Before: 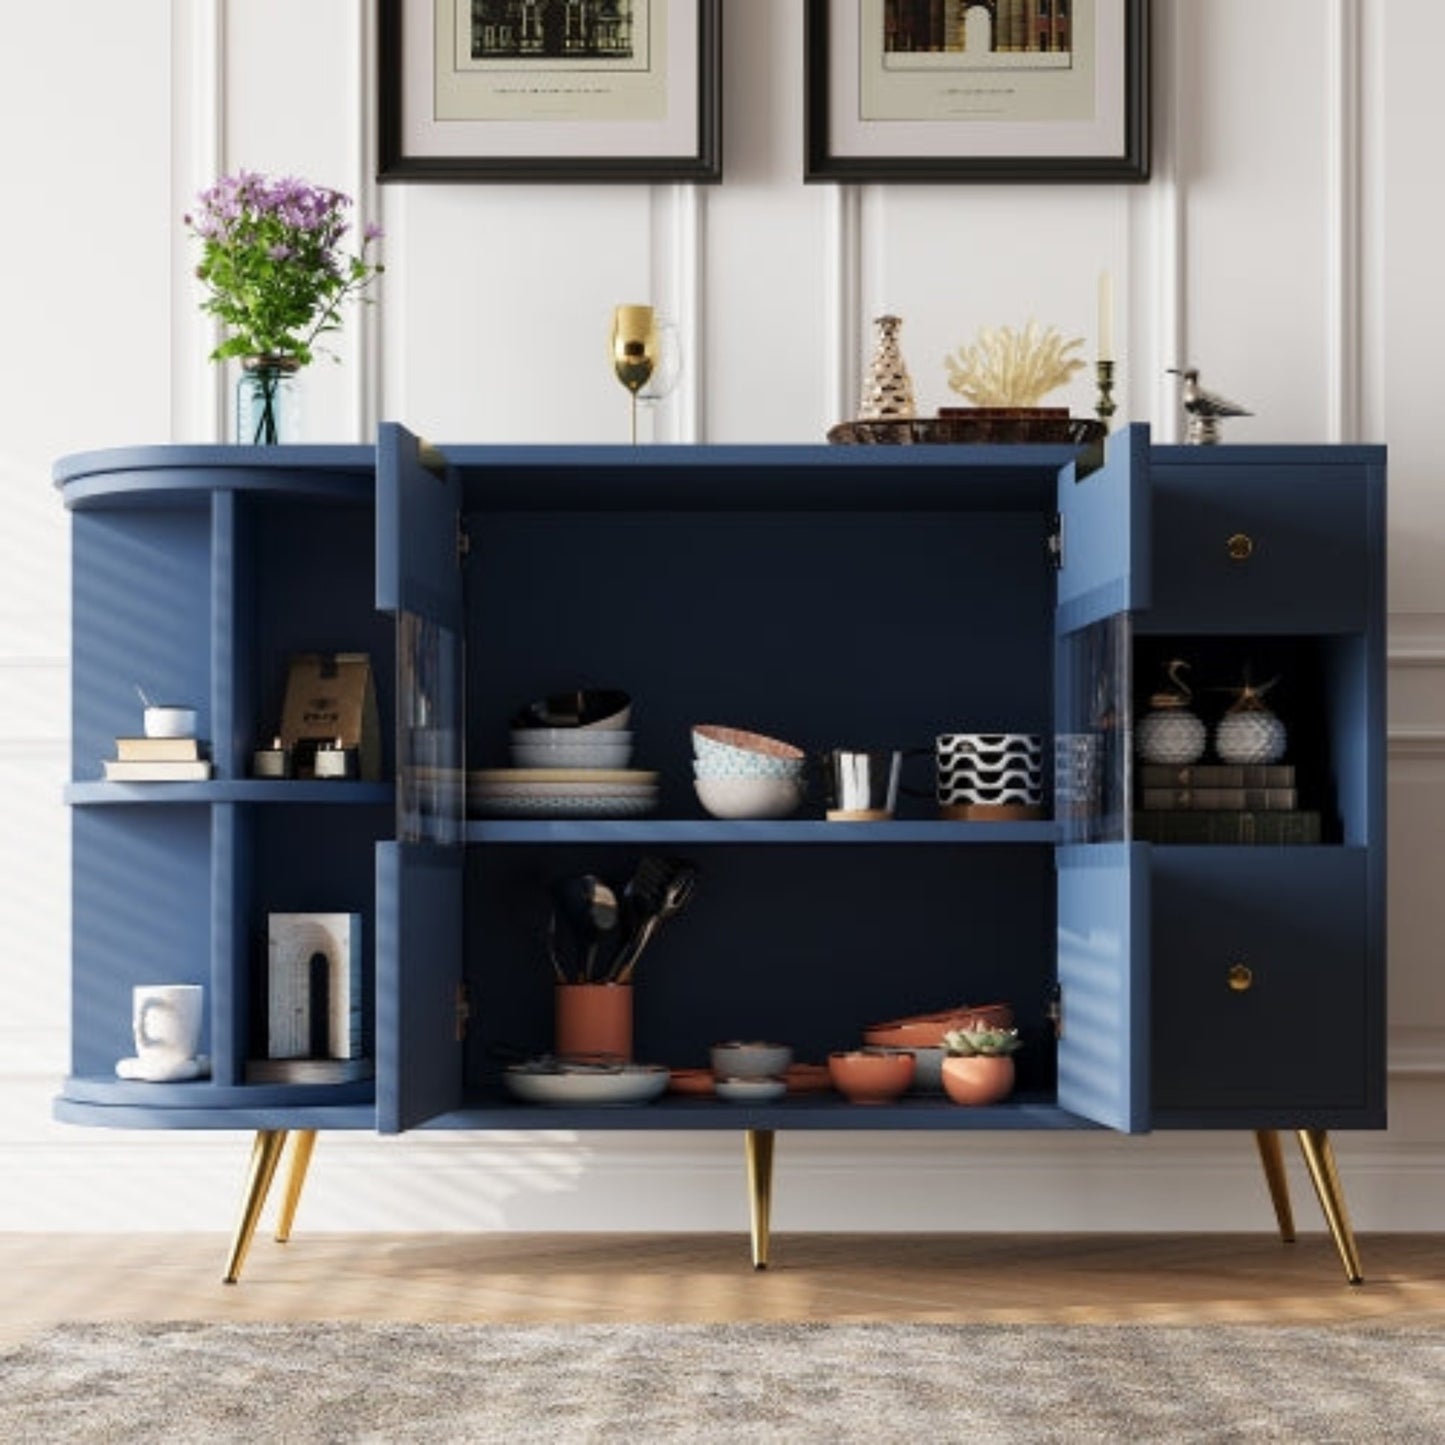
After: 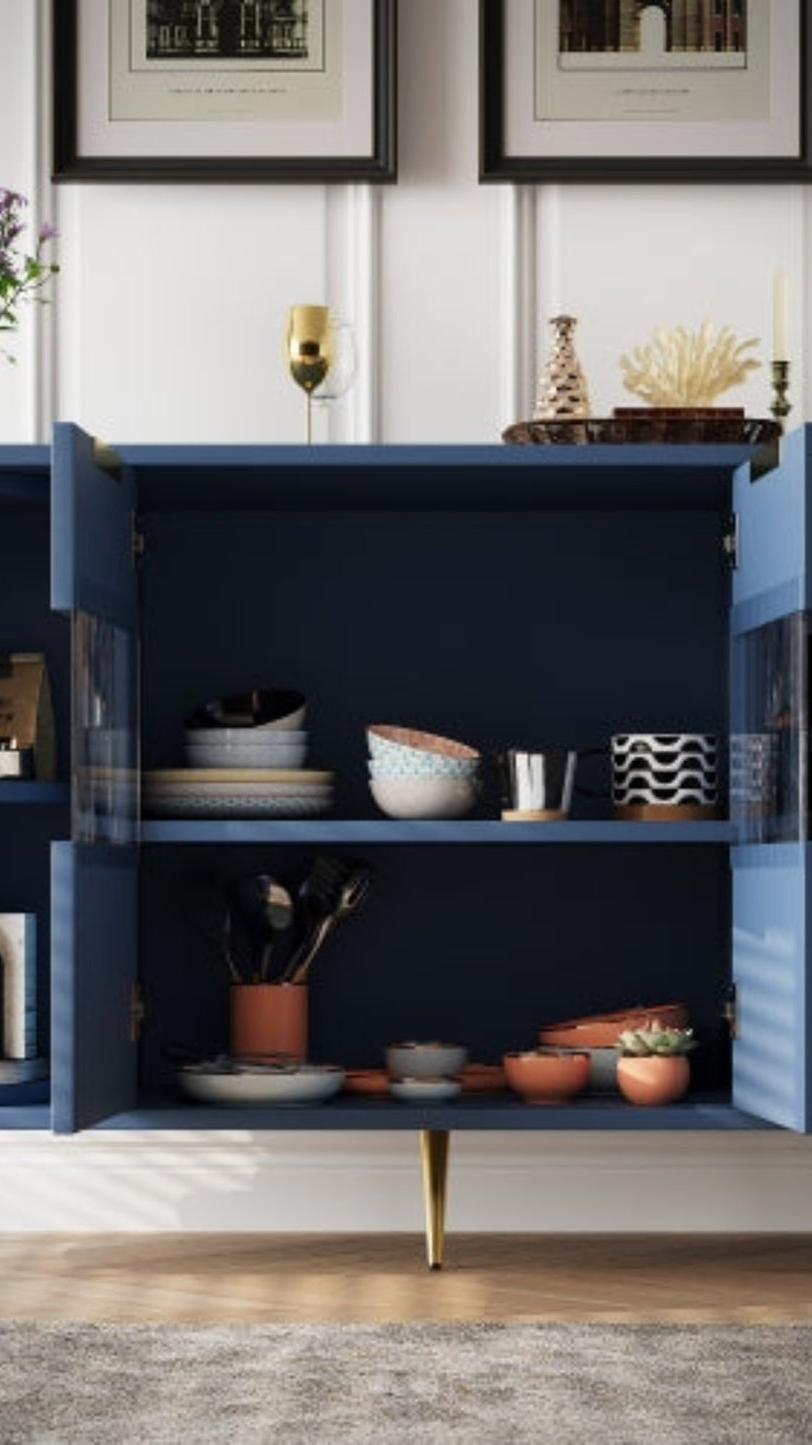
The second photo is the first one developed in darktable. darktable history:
crop and rotate: left 22.516%, right 21.234%
vignetting: unbound false
